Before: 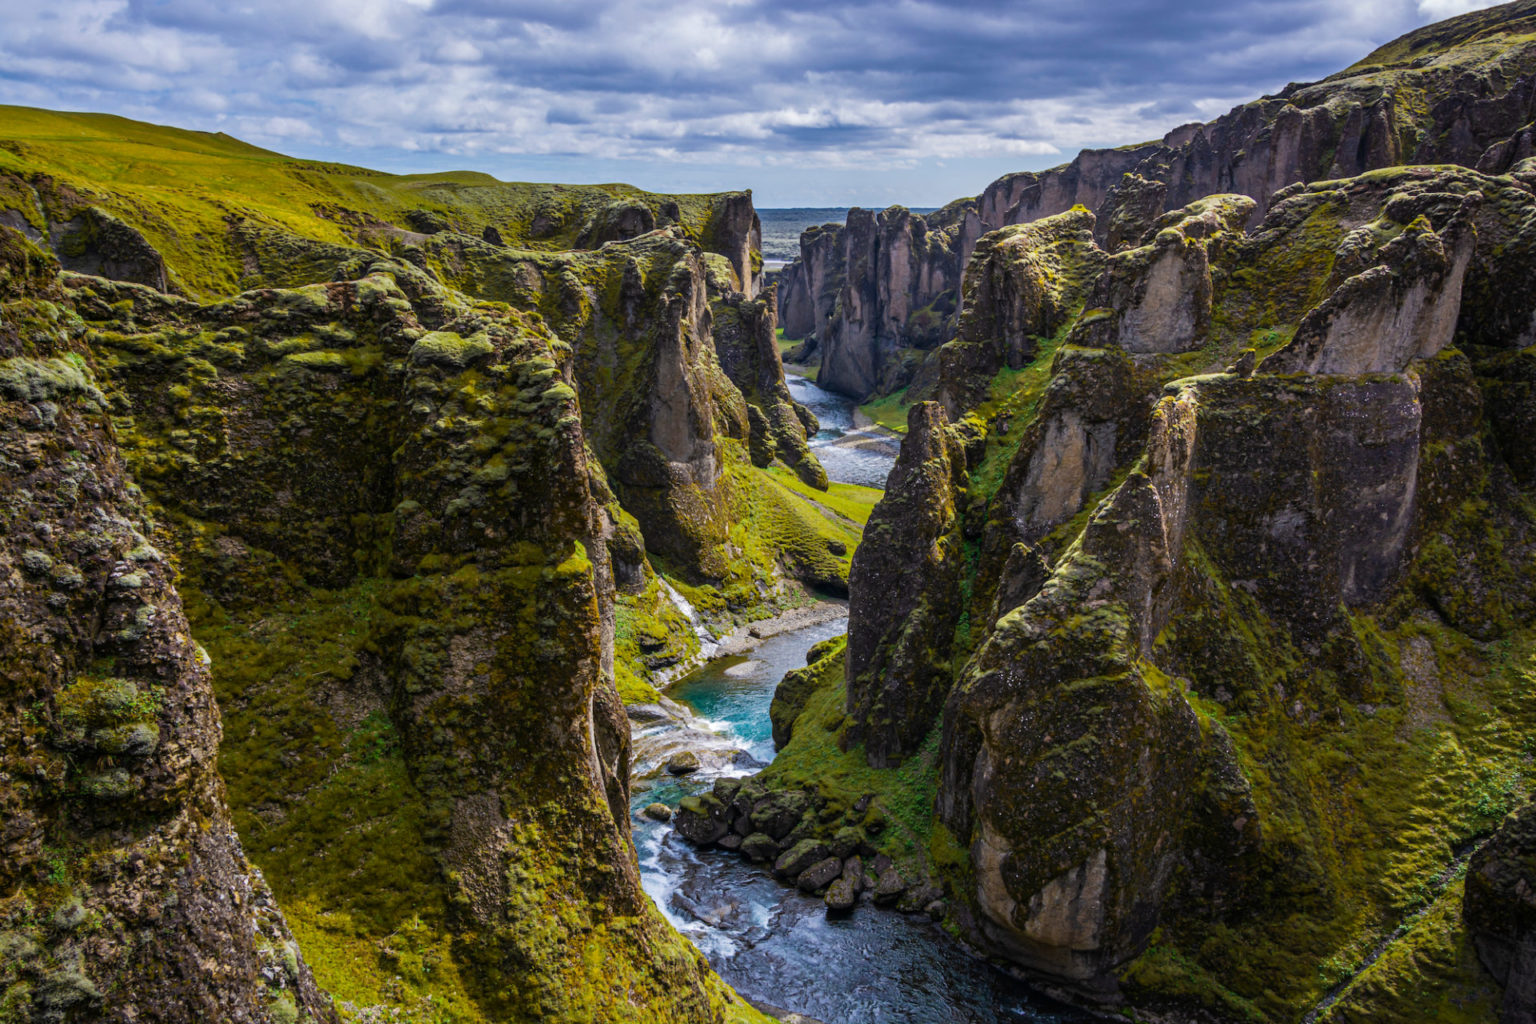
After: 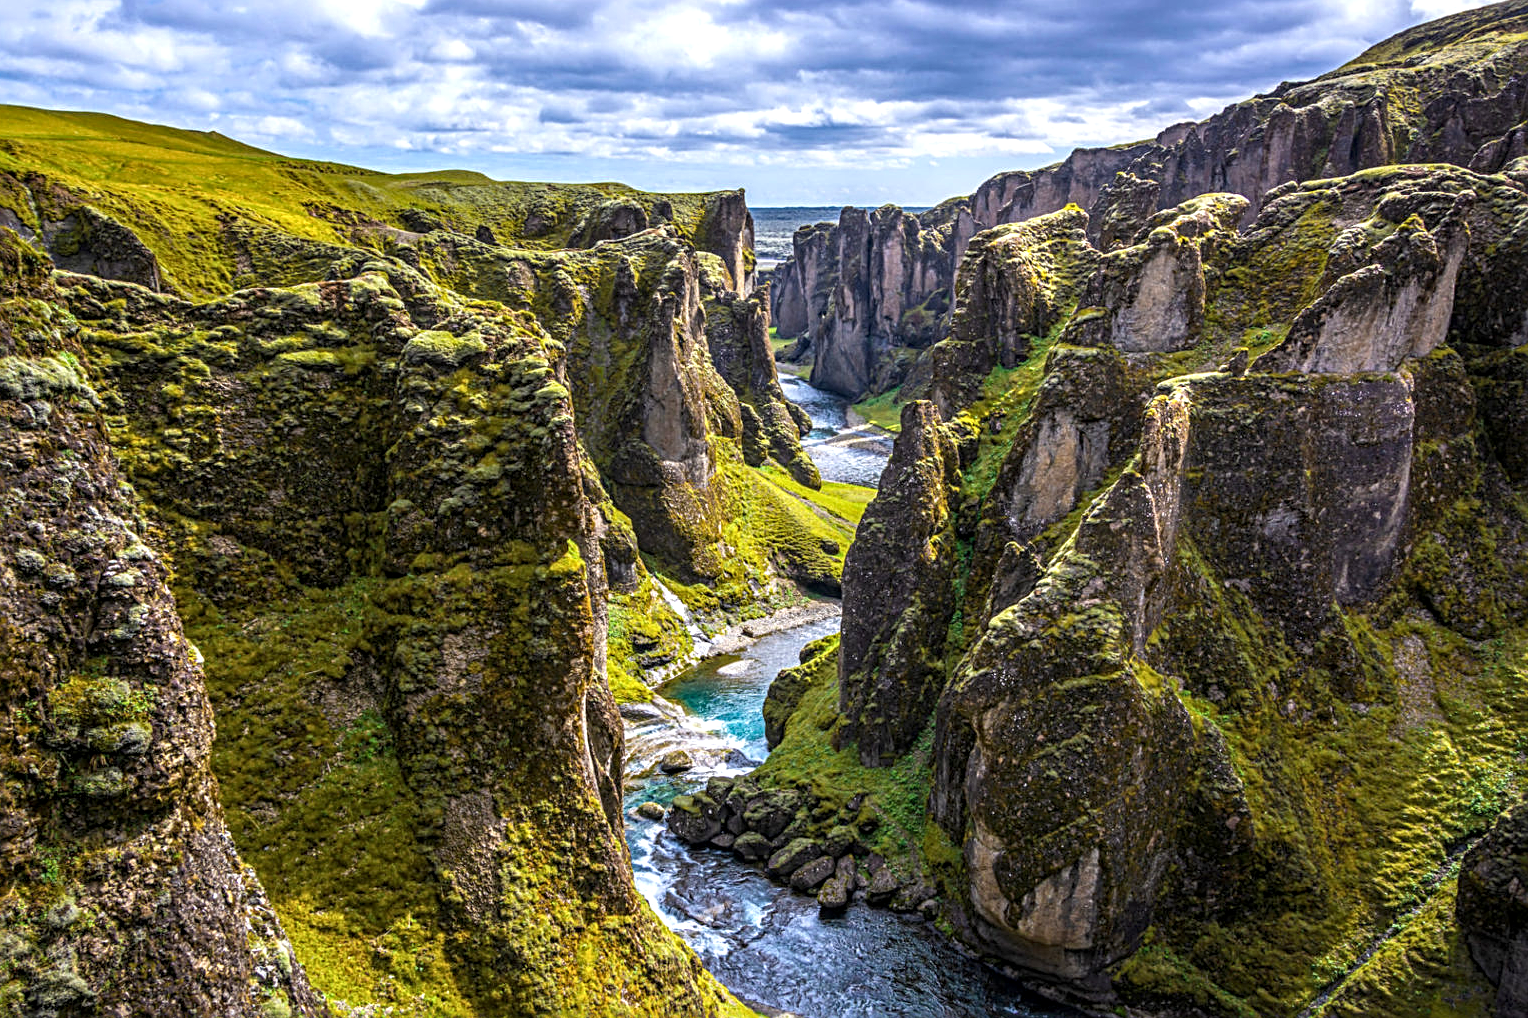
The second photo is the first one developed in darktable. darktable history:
crop and rotate: left 0.468%, top 0.143%, bottom 0.393%
exposure: black level correction 0, exposure 0.698 EV, compensate exposure bias true, compensate highlight preservation false
local contrast: on, module defaults
sharpen: radius 2.727
